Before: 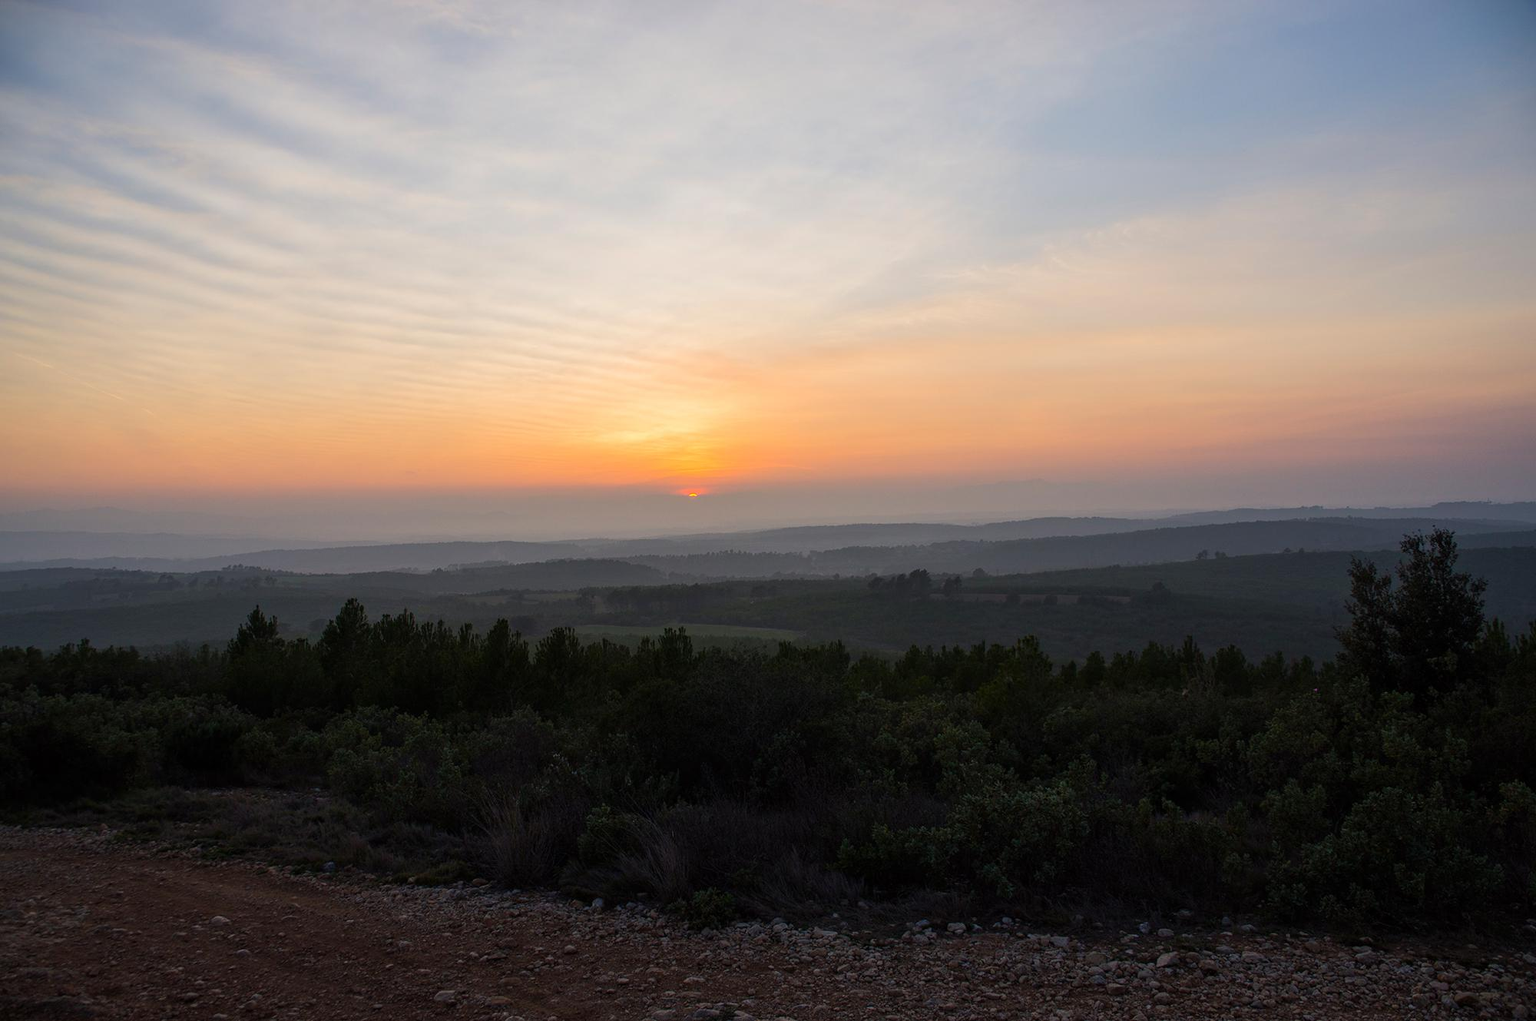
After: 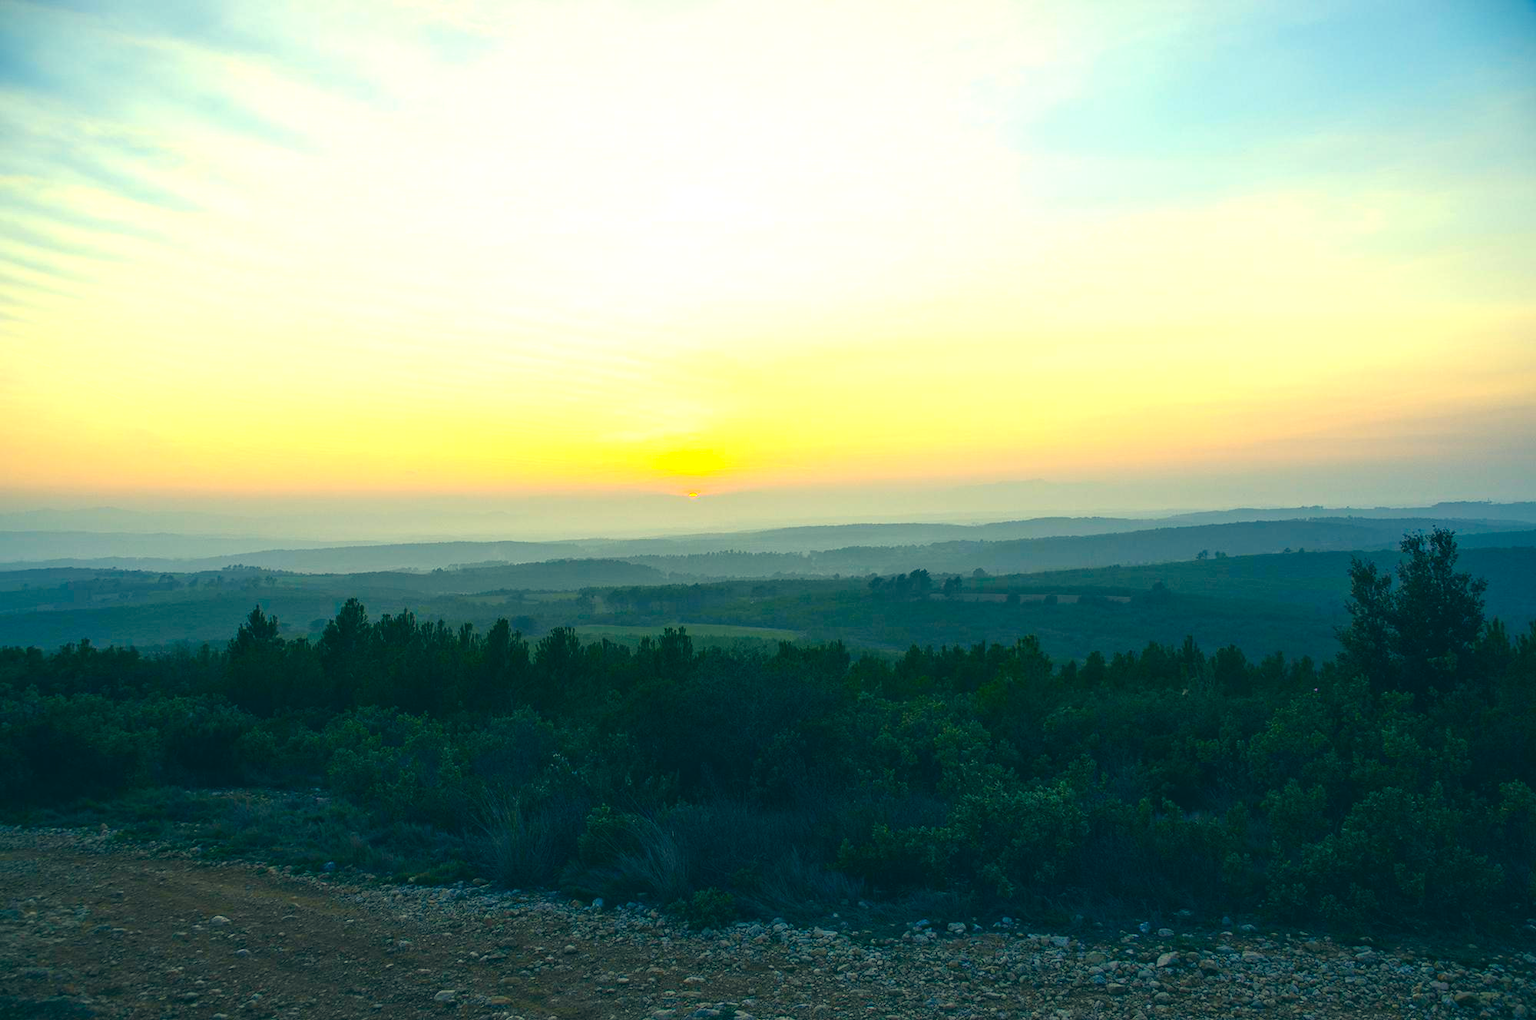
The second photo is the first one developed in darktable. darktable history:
exposure: black level correction 0, exposure 1.2 EV, compensate exposure bias true, compensate highlight preservation false
color correction: highlights a* -20.08, highlights b* 9.8, shadows a* -20.4, shadows b* -10.76
color balance rgb: shadows lift › chroma 2%, shadows lift › hue 247.2°, power › chroma 0.3%, power › hue 25.2°, highlights gain › chroma 3%, highlights gain › hue 60°, global offset › luminance 0.75%, perceptual saturation grading › global saturation 20%, perceptual saturation grading › highlights -20%, perceptual saturation grading › shadows 30%, global vibrance 20%
